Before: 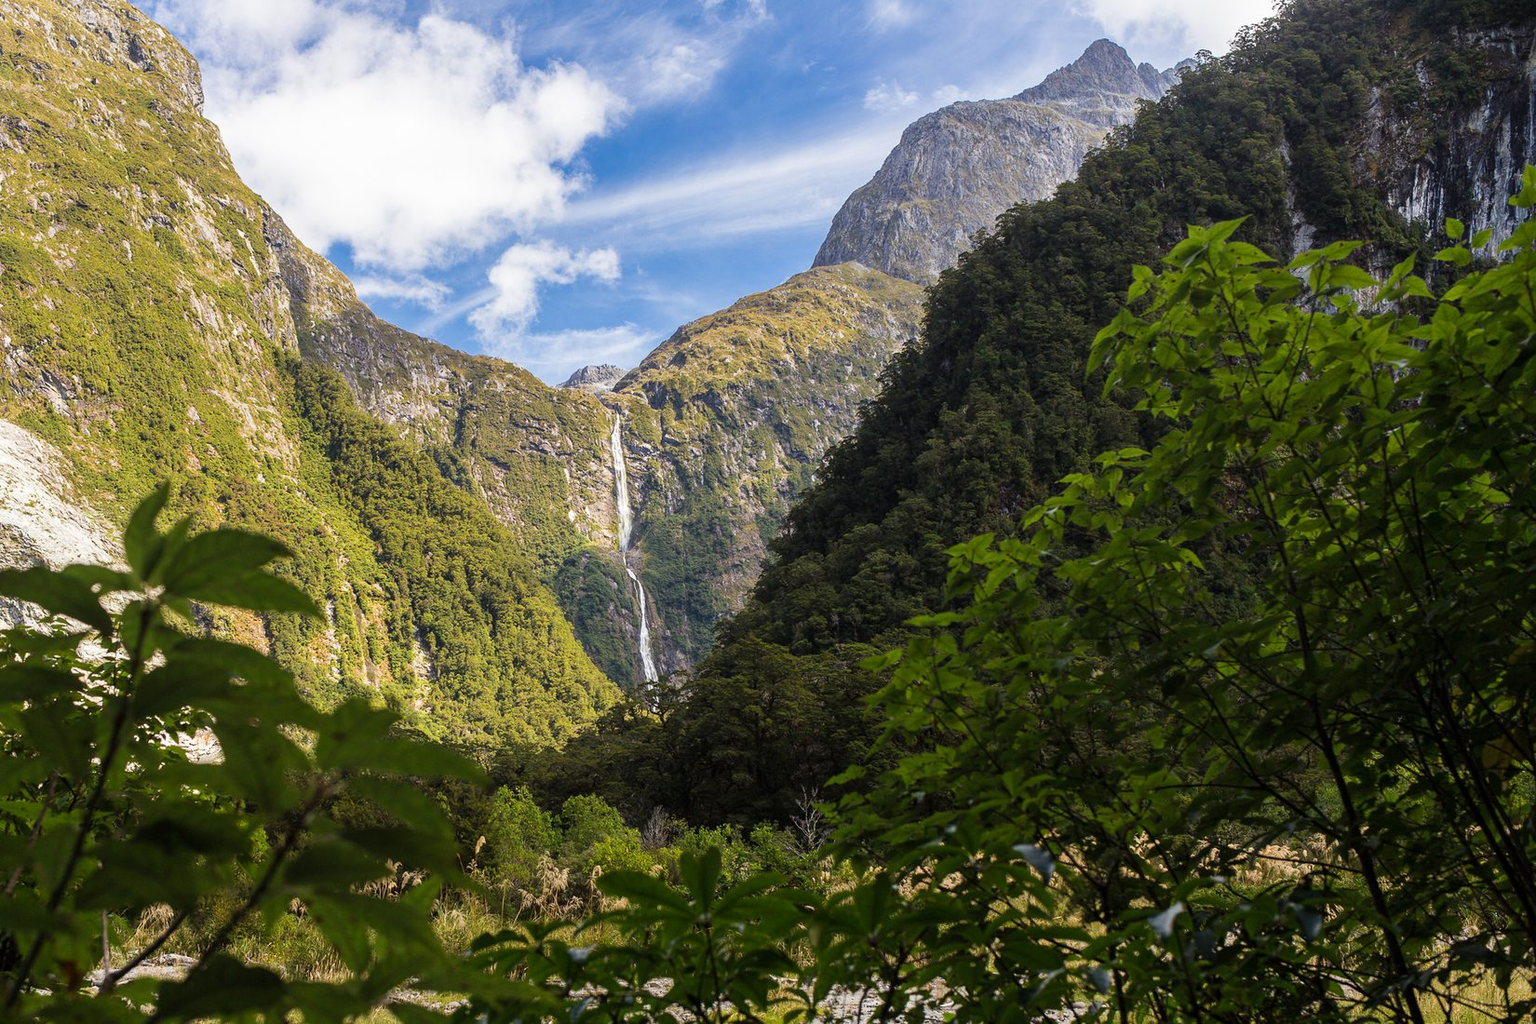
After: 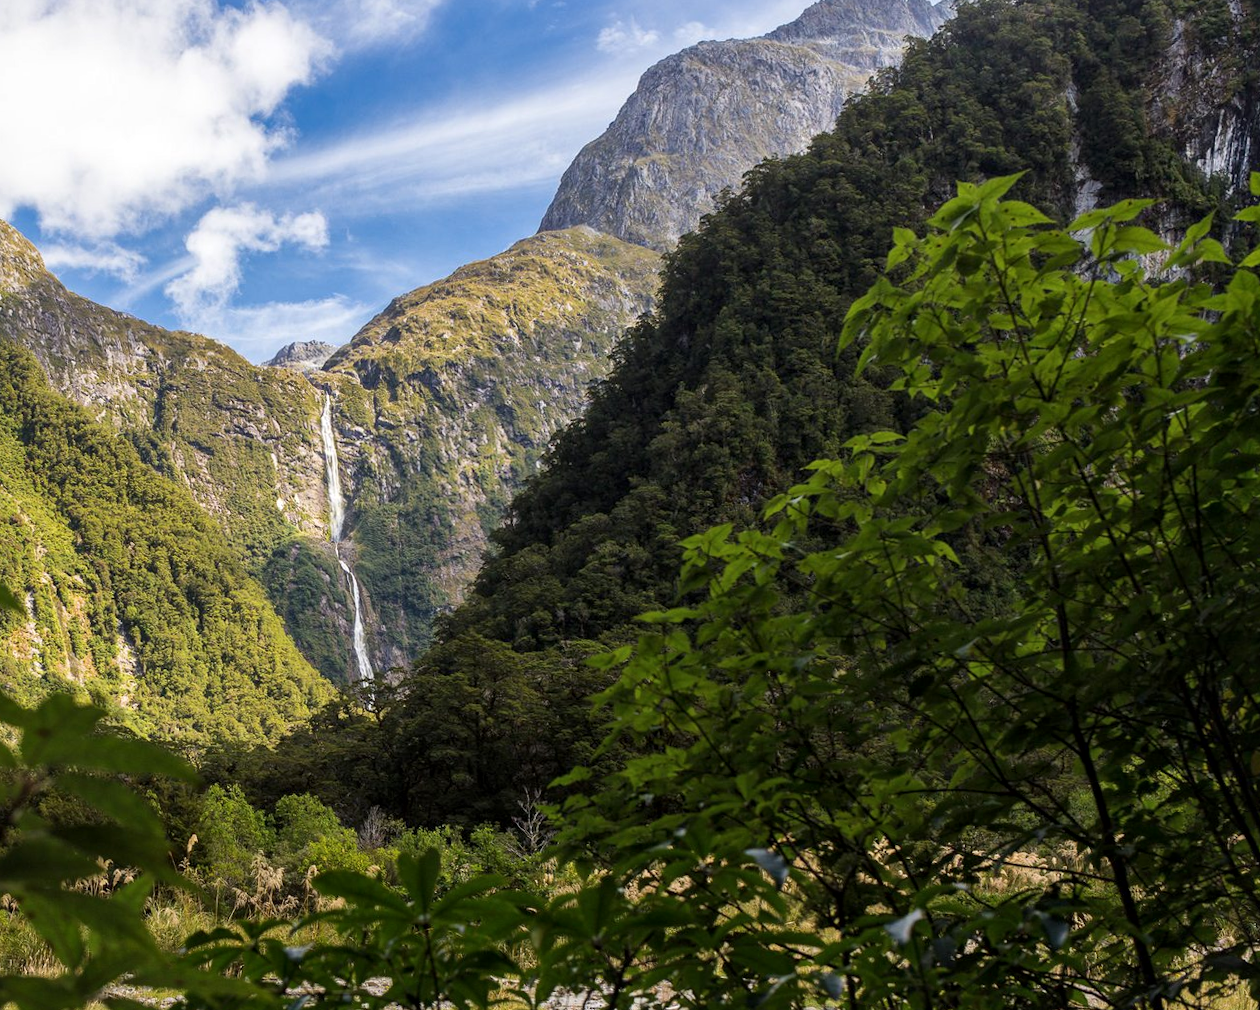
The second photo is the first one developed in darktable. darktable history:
crop and rotate: left 17.959%, top 5.771%, right 1.742%
rotate and perspective: rotation 0.074°, lens shift (vertical) 0.096, lens shift (horizontal) -0.041, crop left 0.043, crop right 0.952, crop top 0.024, crop bottom 0.979
local contrast: mode bilateral grid, contrast 20, coarseness 50, detail 120%, midtone range 0.2
